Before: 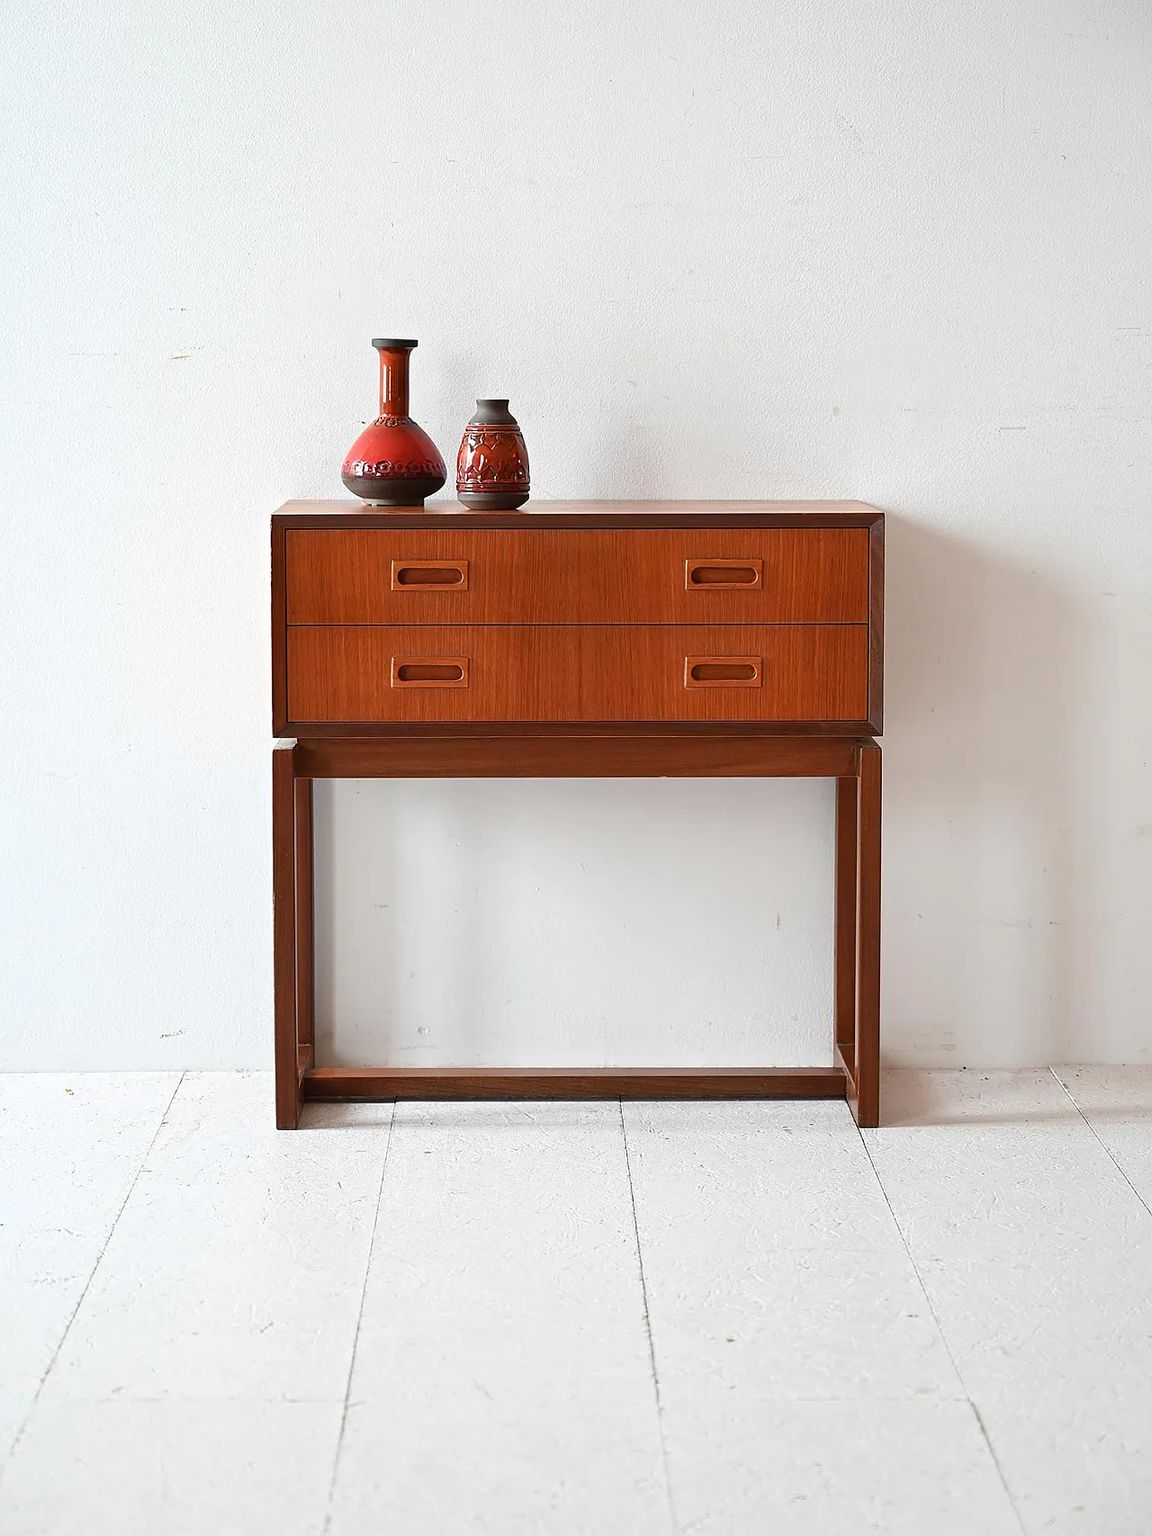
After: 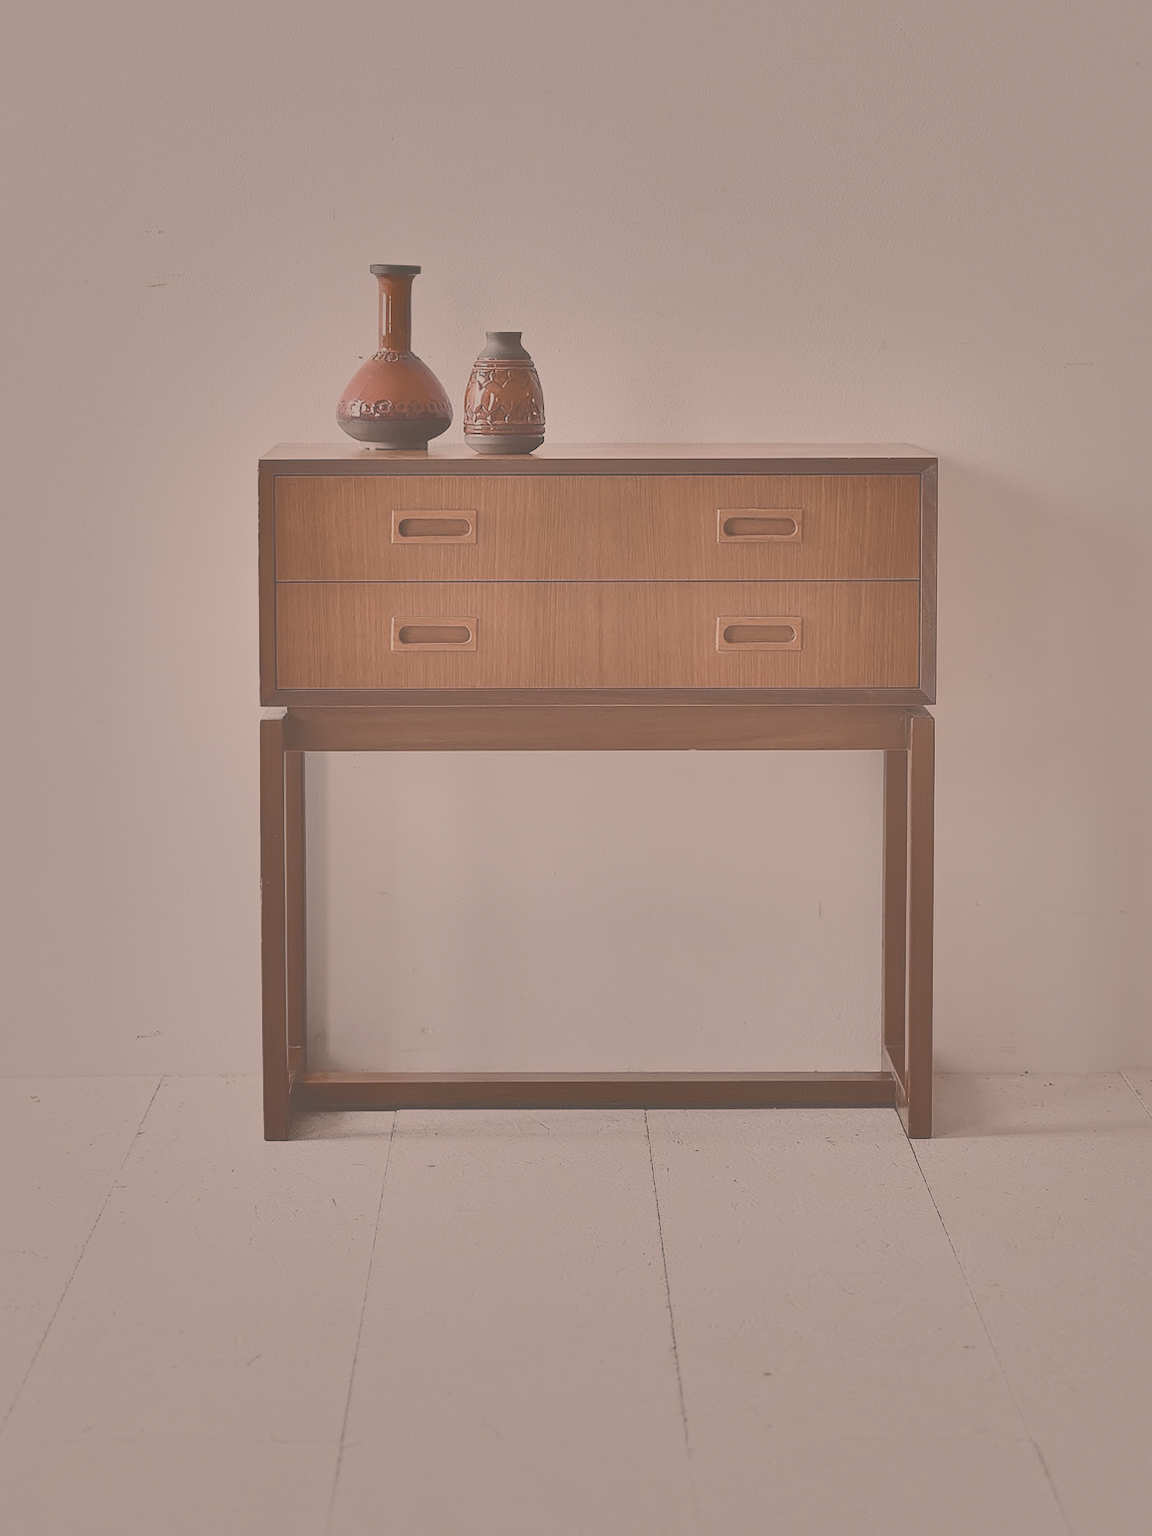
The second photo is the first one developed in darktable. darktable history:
shadows and highlights: shadows 38.34, highlights -76.25
filmic rgb: middle gray luminance 2.73%, black relative exposure -10.02 EV, white relative exposure 6.98 EV, dynamic range scaling 10.66%, target black luminance 0%, hardness 3.16, latitude 44.22%, contrast 0.666, highlights saturation mix 4.12%, shadows ↔ highlights balance 12.92%, preserve chrominance RGB euclidean norm, color science v5 (2021), contrast in shadows safe, contrast in highlights safe
exposure: black level correction 0, exposure 1.1 EV, compensate exposure bias true, compensate highlight preservation false
color balance rgb: perceptual saturation grading › global saturation -3.434%, global vibrance 20%
crop: left 3.313%, top 6.505%, right 6.337%, bottom 3.189%
color correction: highlights a* 11.24, highlights b* 12.23
contrast brightness saturation: contrast -0.305, brightness 0.752, saturation -0.796
